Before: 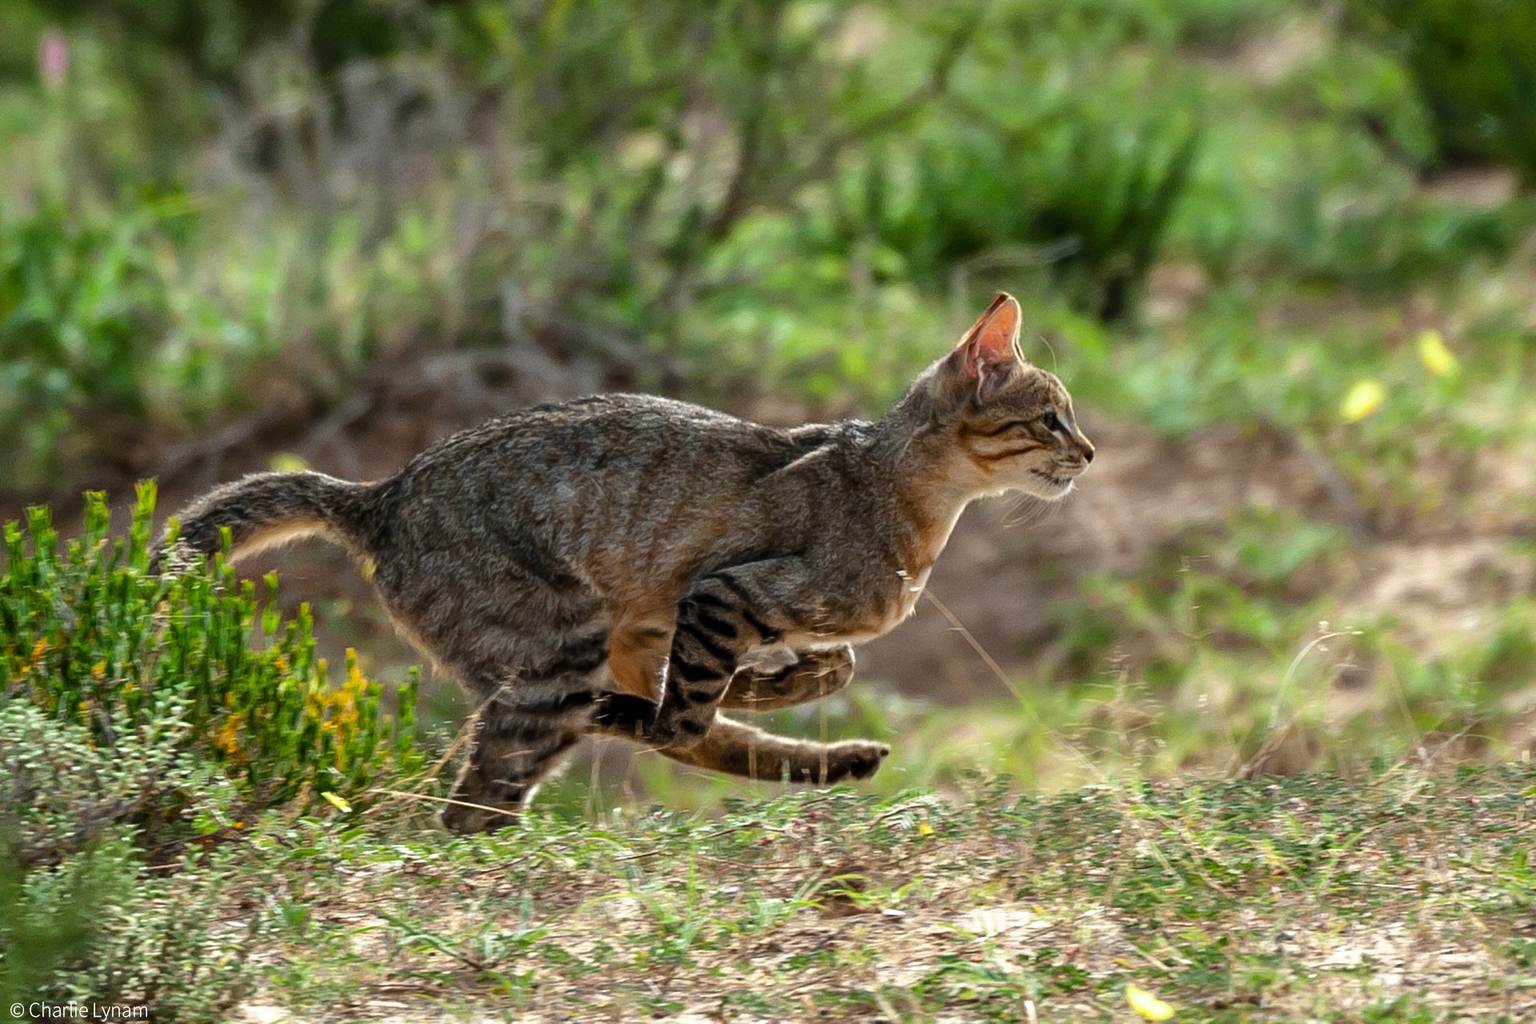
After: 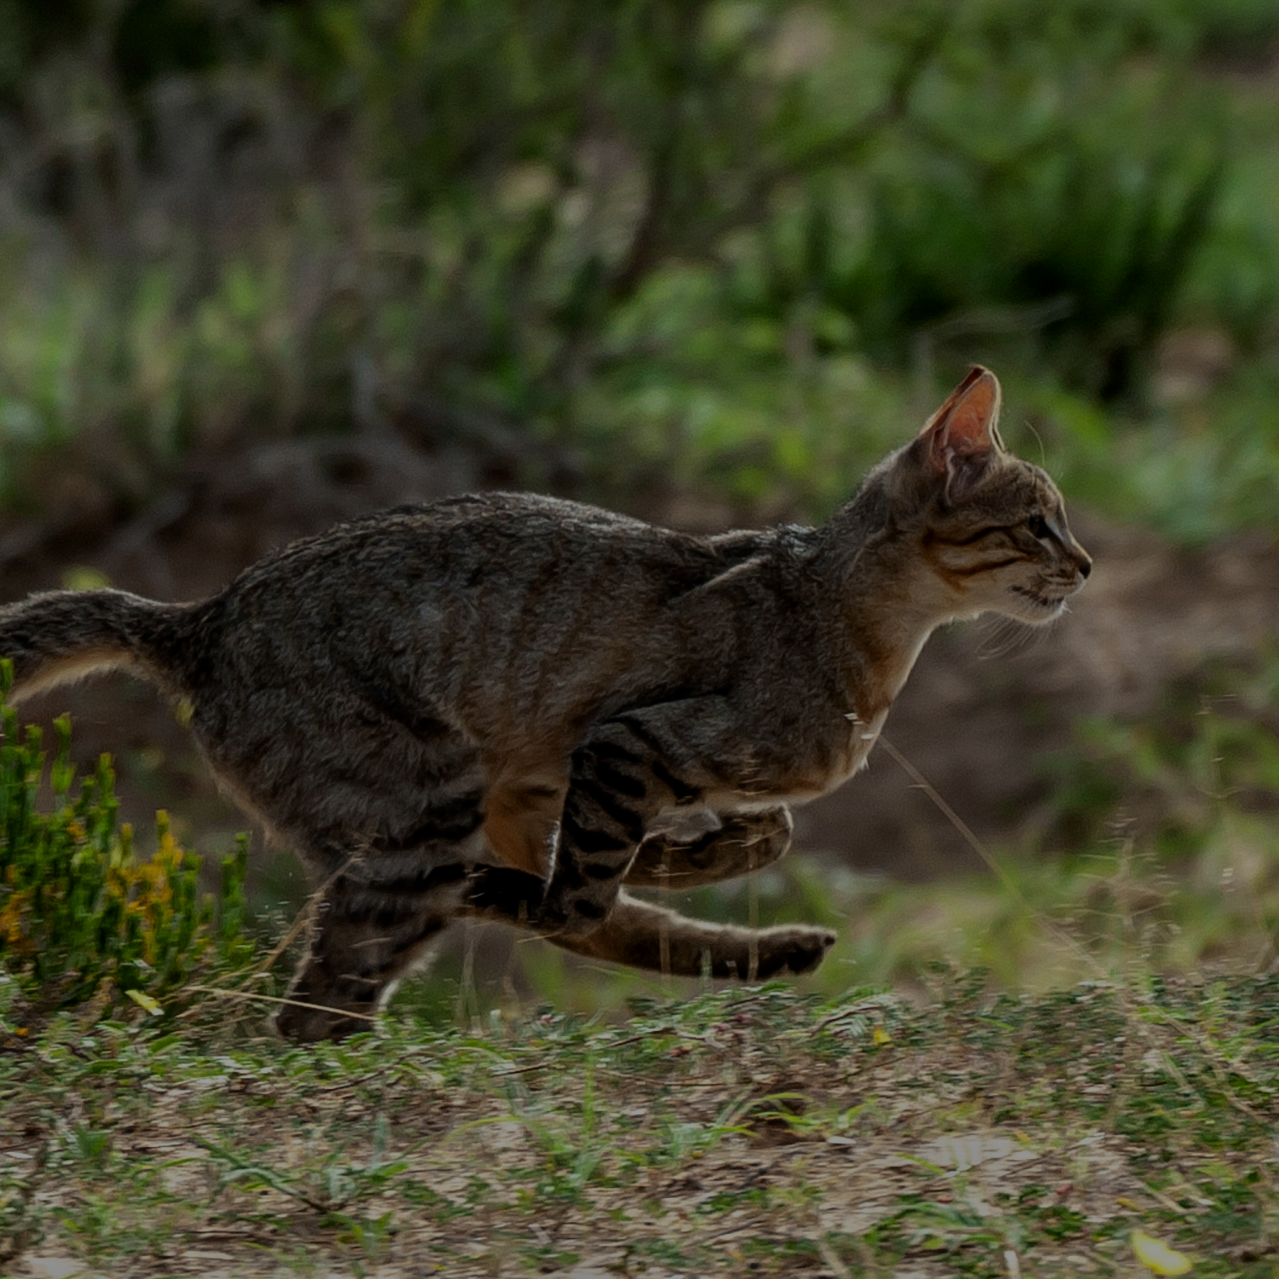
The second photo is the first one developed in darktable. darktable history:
local contrast: detail 110%
tone equalizer: -8 EV -2 EV, -7 EV -2 EV, -6 EV -2 EV, -5 EV -2 EV, -4 EV -2 EV, -3 EV -2 EV, -2 EV -2 EV, -1 EV -1.63 EV, +0 EV -2 EV
crop and rotate: left 14.385%, right 18.948%
